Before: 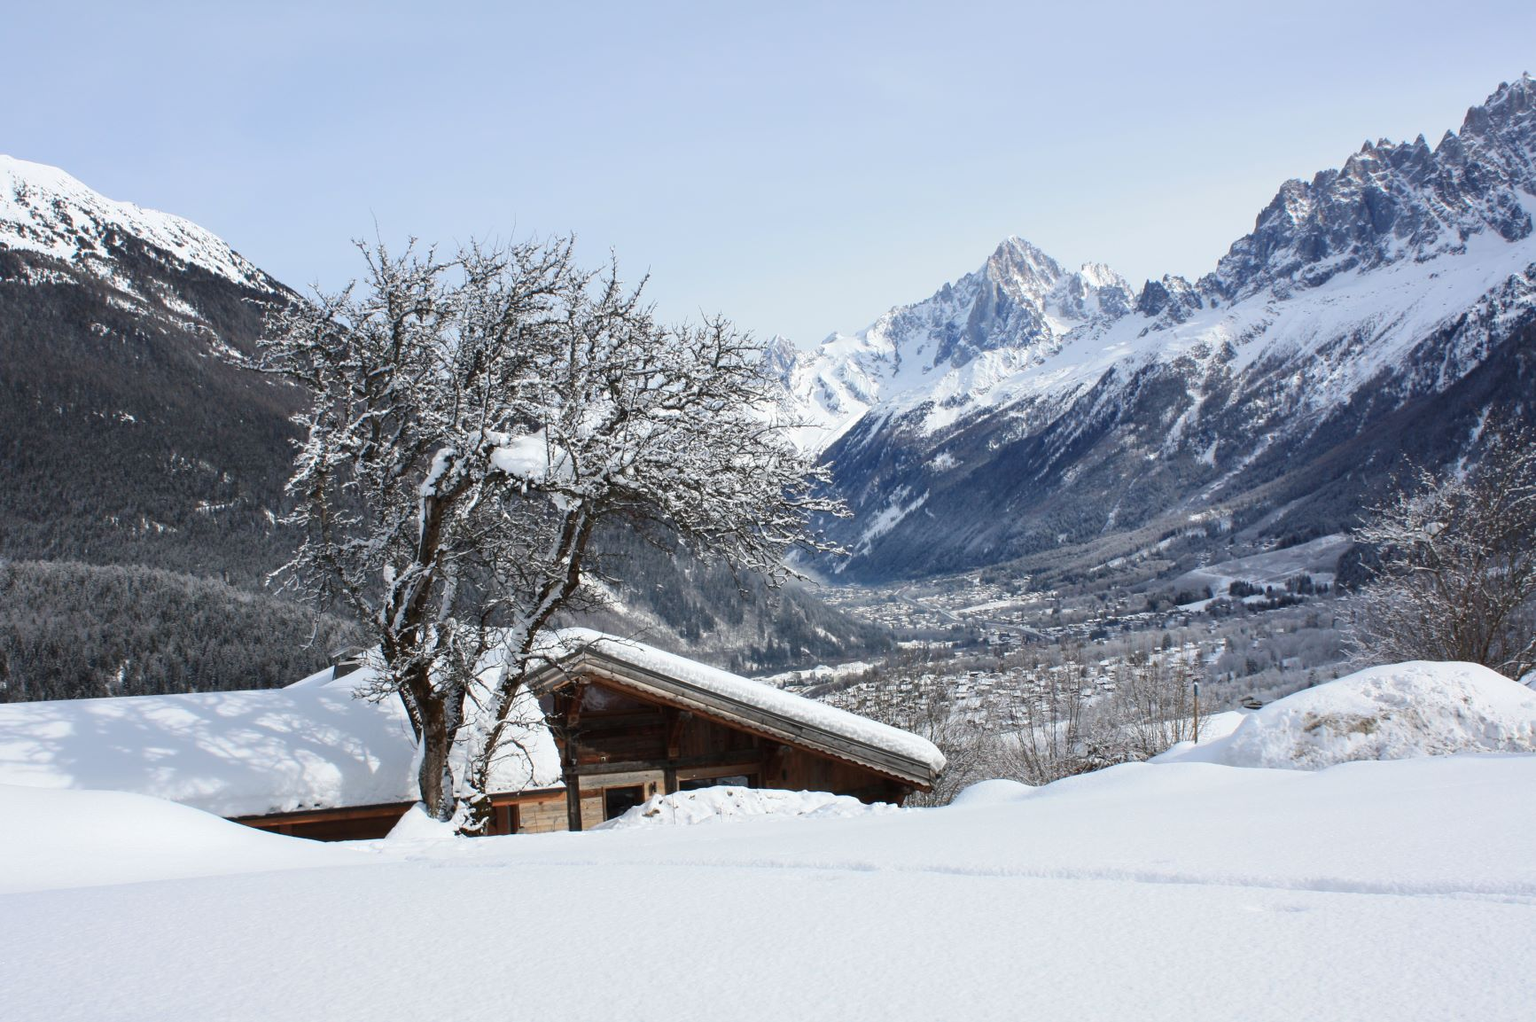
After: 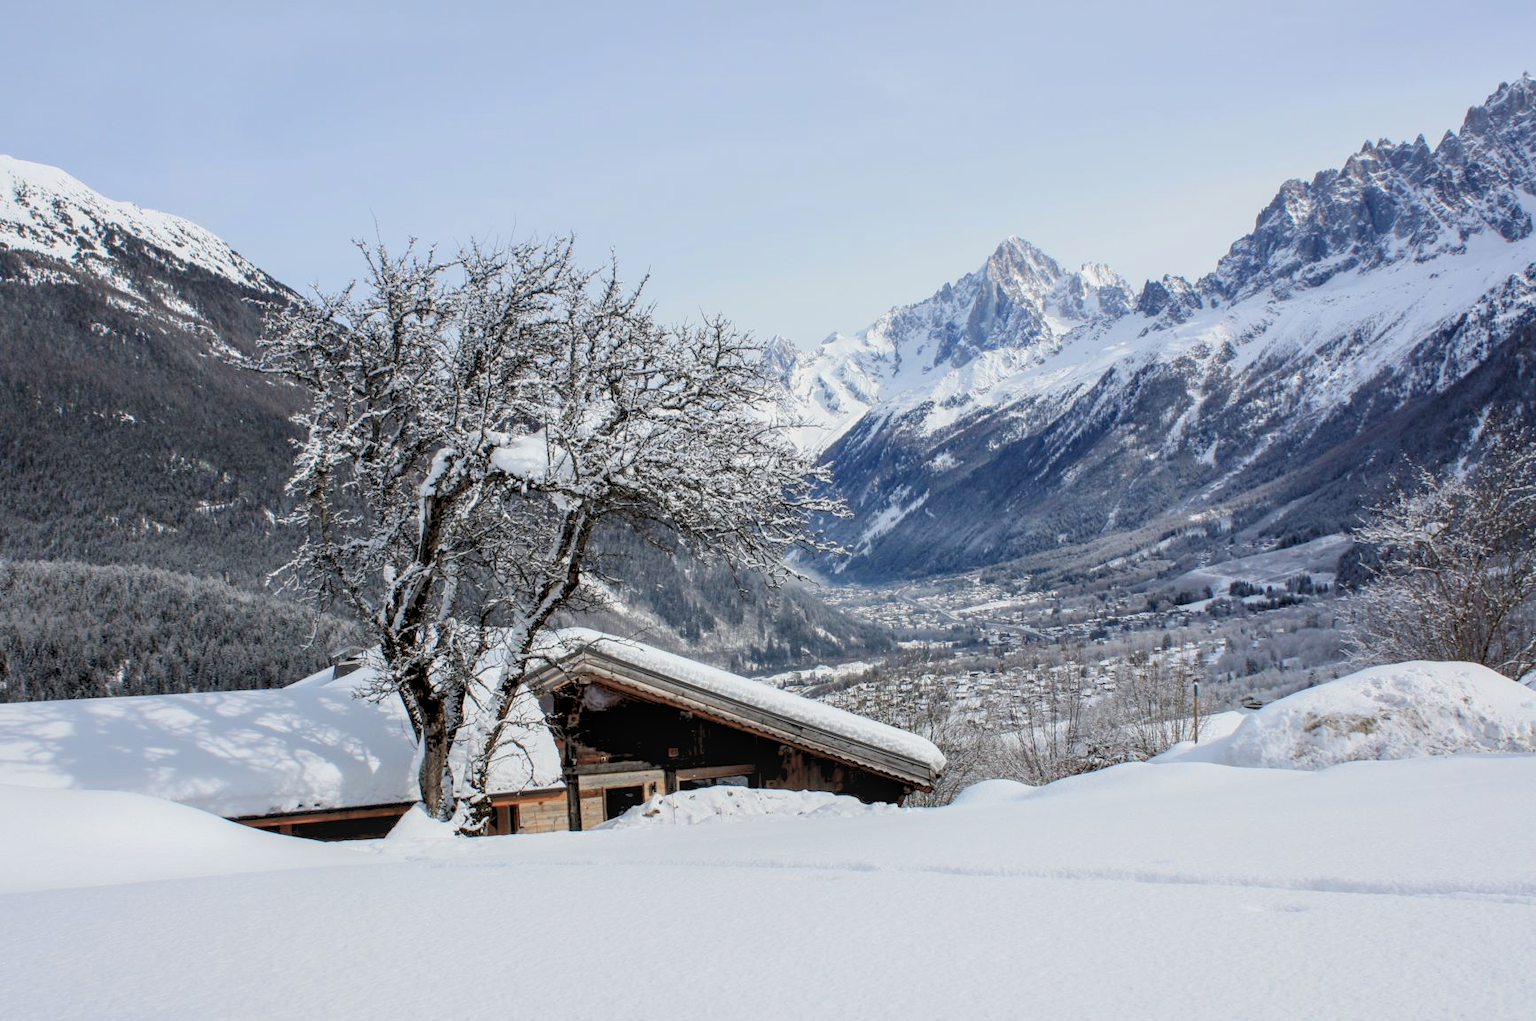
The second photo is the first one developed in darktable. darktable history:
rgb levels: preserve colors sum RGB, levels [[0.038, 0.433, 0.934], [0, 0.5, 1], [0, 0.5, 1]]
local contrast: on, module defaults
